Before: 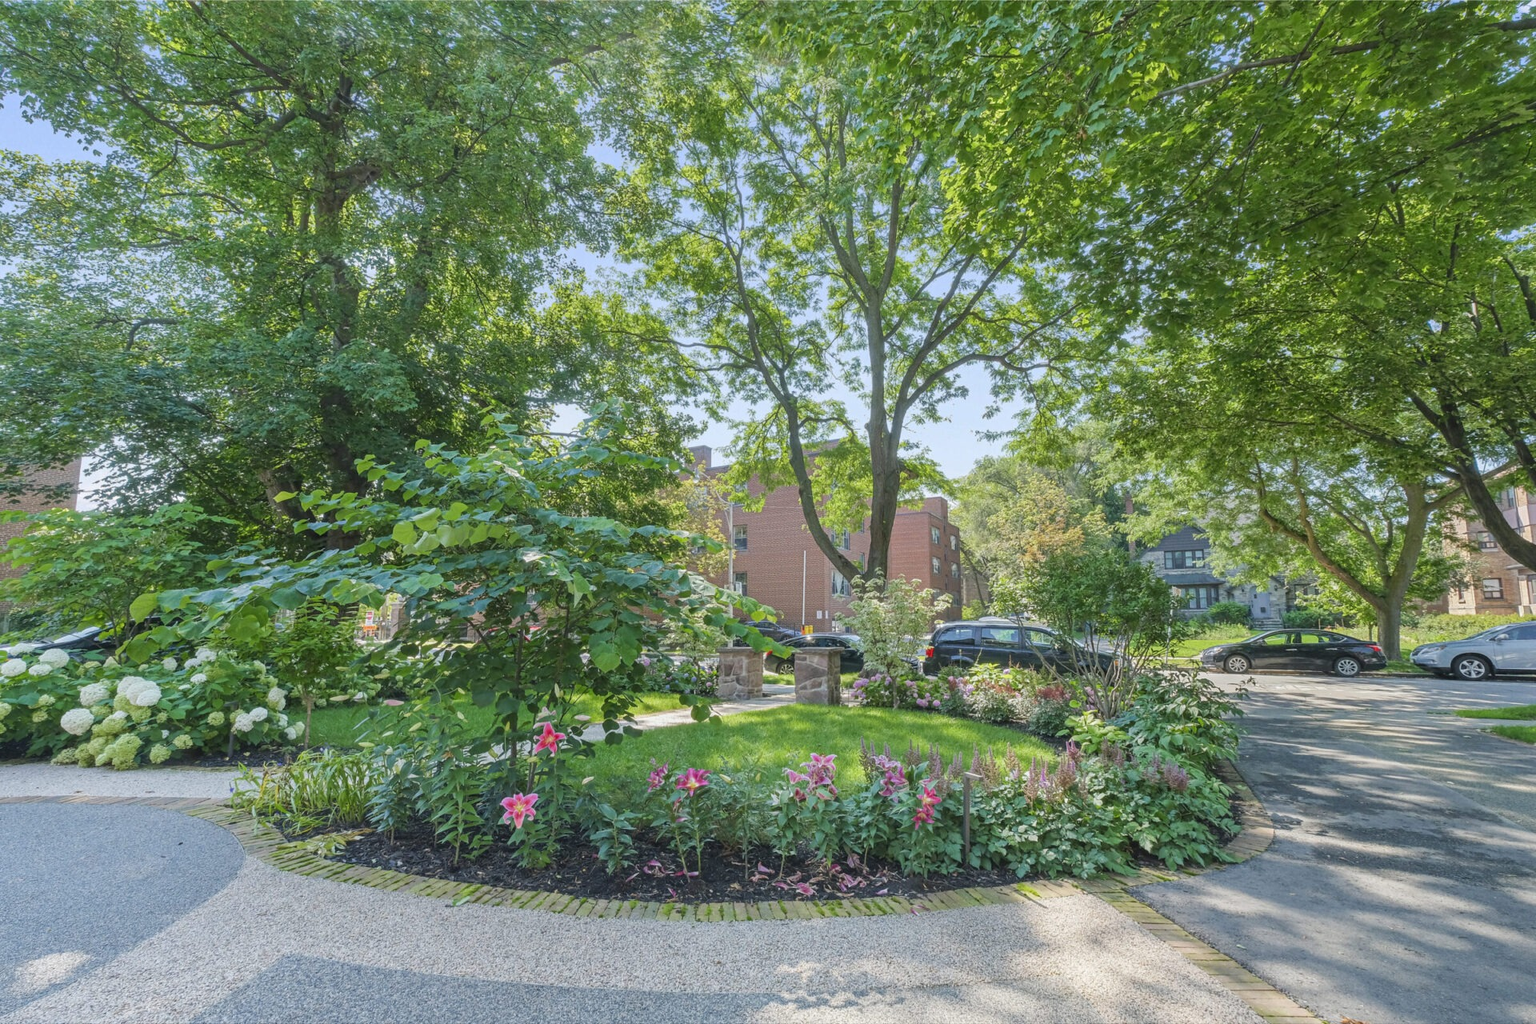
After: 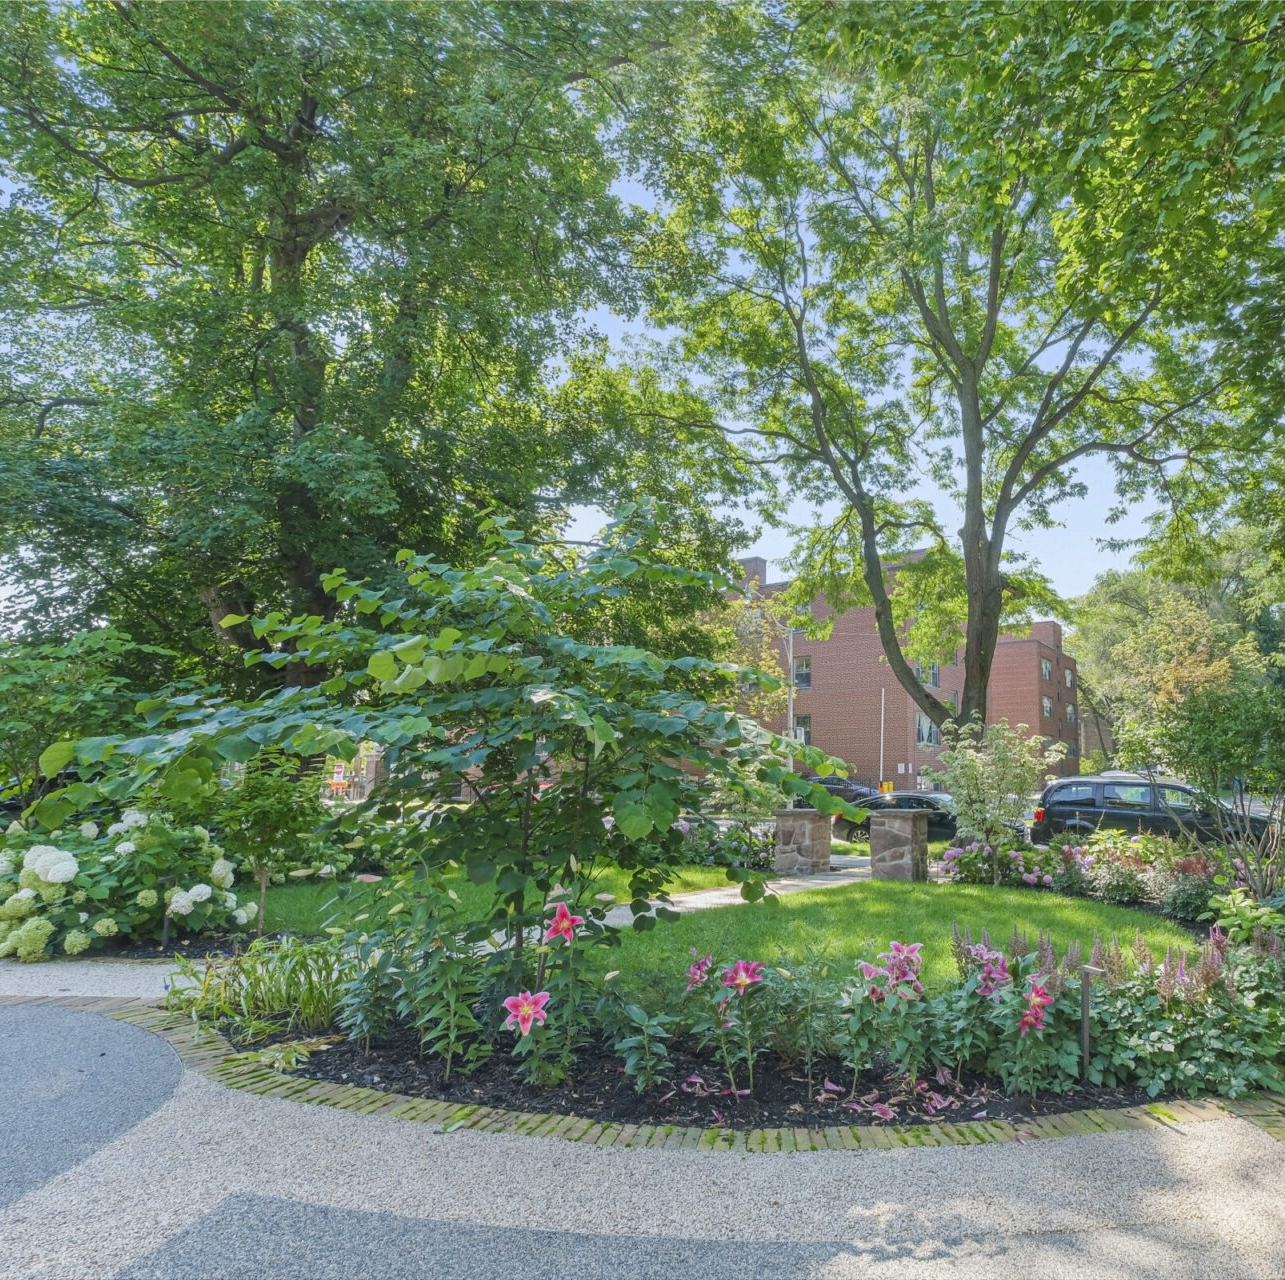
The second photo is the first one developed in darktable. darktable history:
crop and rotate: left 6.419%, right 26.625%
